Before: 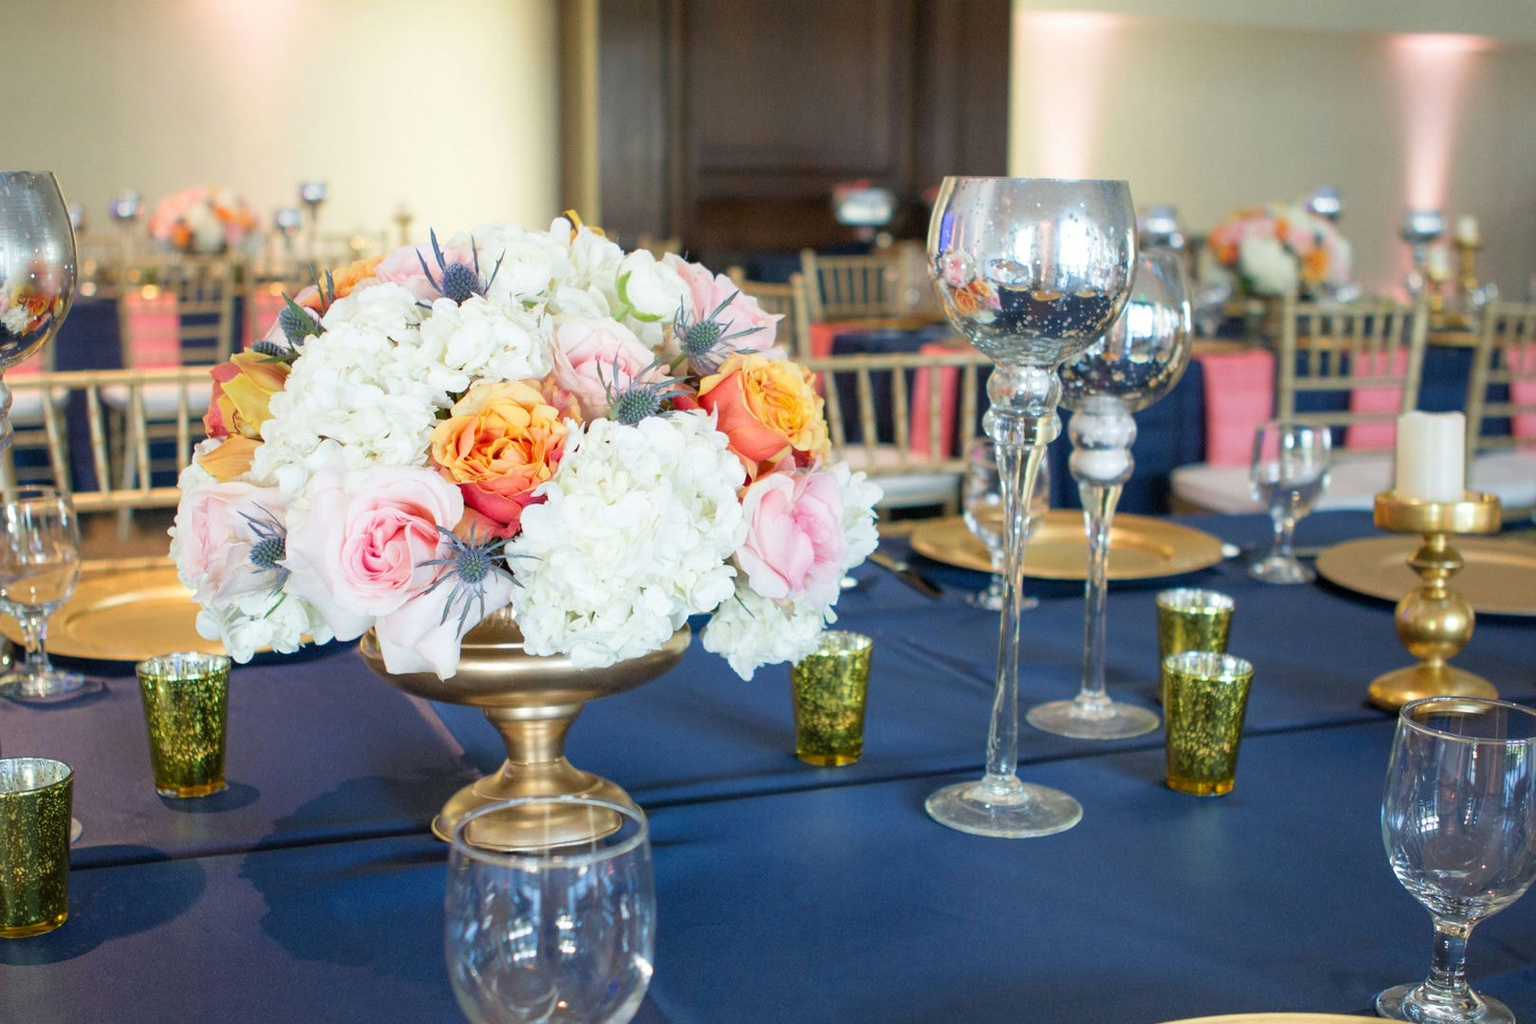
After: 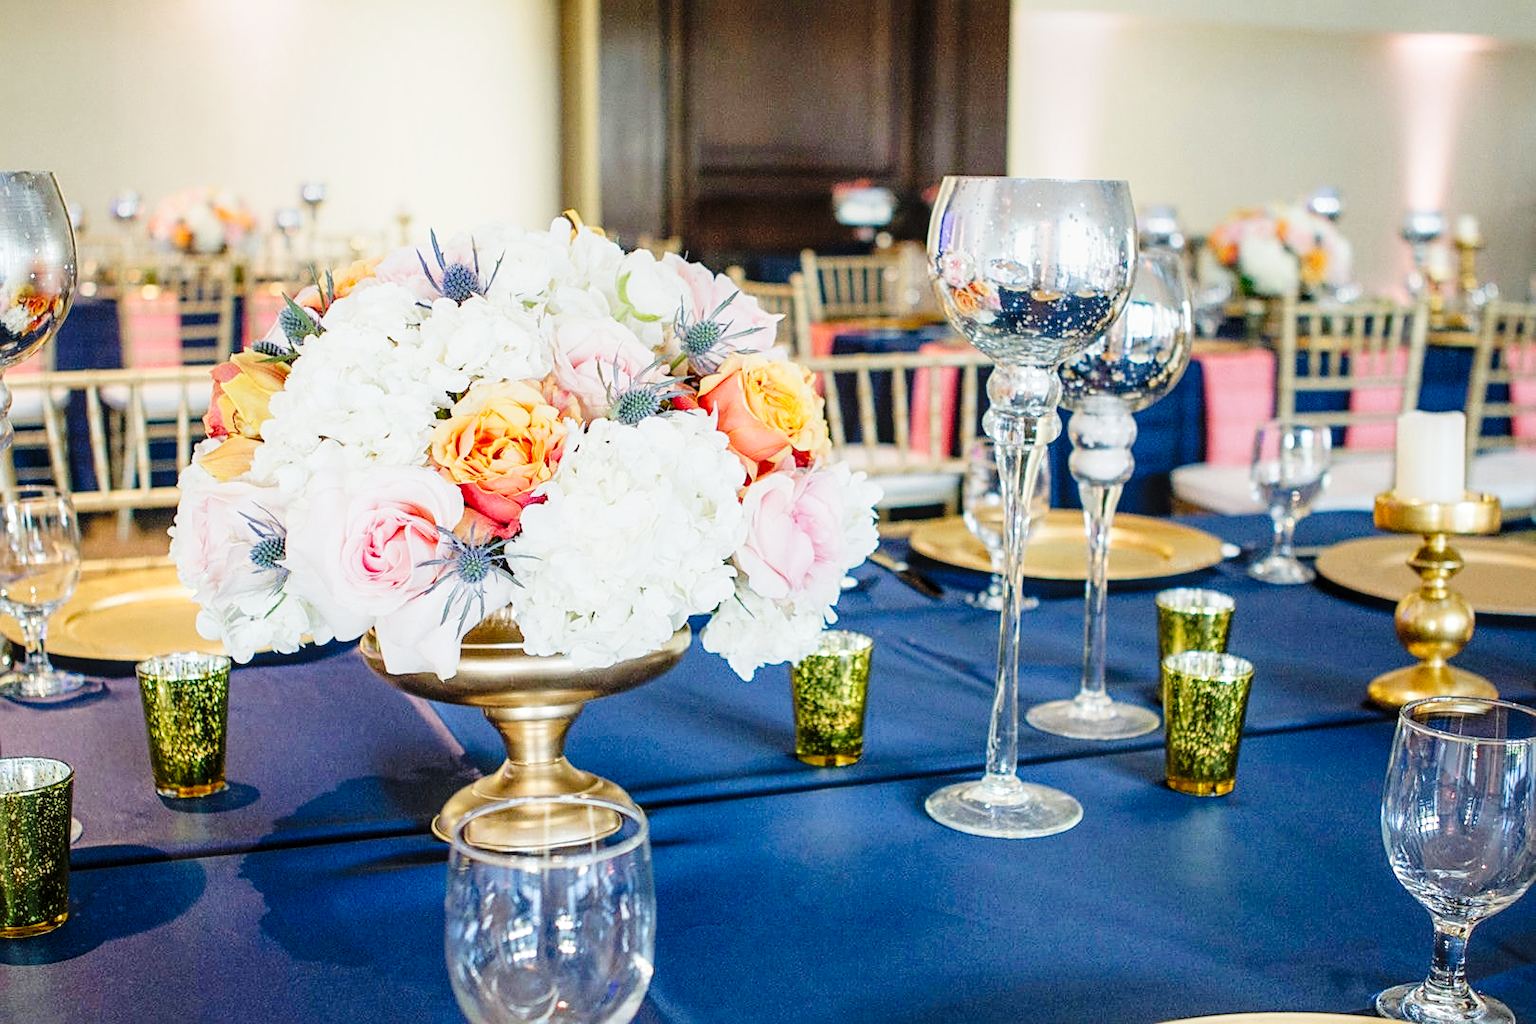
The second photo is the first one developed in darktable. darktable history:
tone curve: curves: ch0 [(0, 0.006) (0.184, 0.117) (0.405, 0.46) (0.456, 0.528) (0.634, 0.728) (0.877, 0.89) (0.984, 0.935)]; ch1 [(0, 0) (0.443, 0.43) (0.492, 0.489) (0.566, 0.579) (0.595, 0.625) (0.608, 0.667) (0.65, 0.729) (1, 1)]; ch2 [(0, 0) (0.33, 0.301) (0.421, 0.443) (0.447, 0.489) (0.495, 0.505) (0.537, 0.583) (0.586, 0.591) (0.663, 0.686) (1, 1)], preserve colors none
tone equalizer: -8 EV -0.423 EV, -7 EV -0.428 EV, -6 EV -0.357 EV, -5 EV -0.223 EV, -3 EV 0.224 EV, -2 EV 0.339 EV, -1 EV 0.393 EV, +0 EV 0.418 EV
local contrast: on, module defaults
sharpen: on, module defaults
